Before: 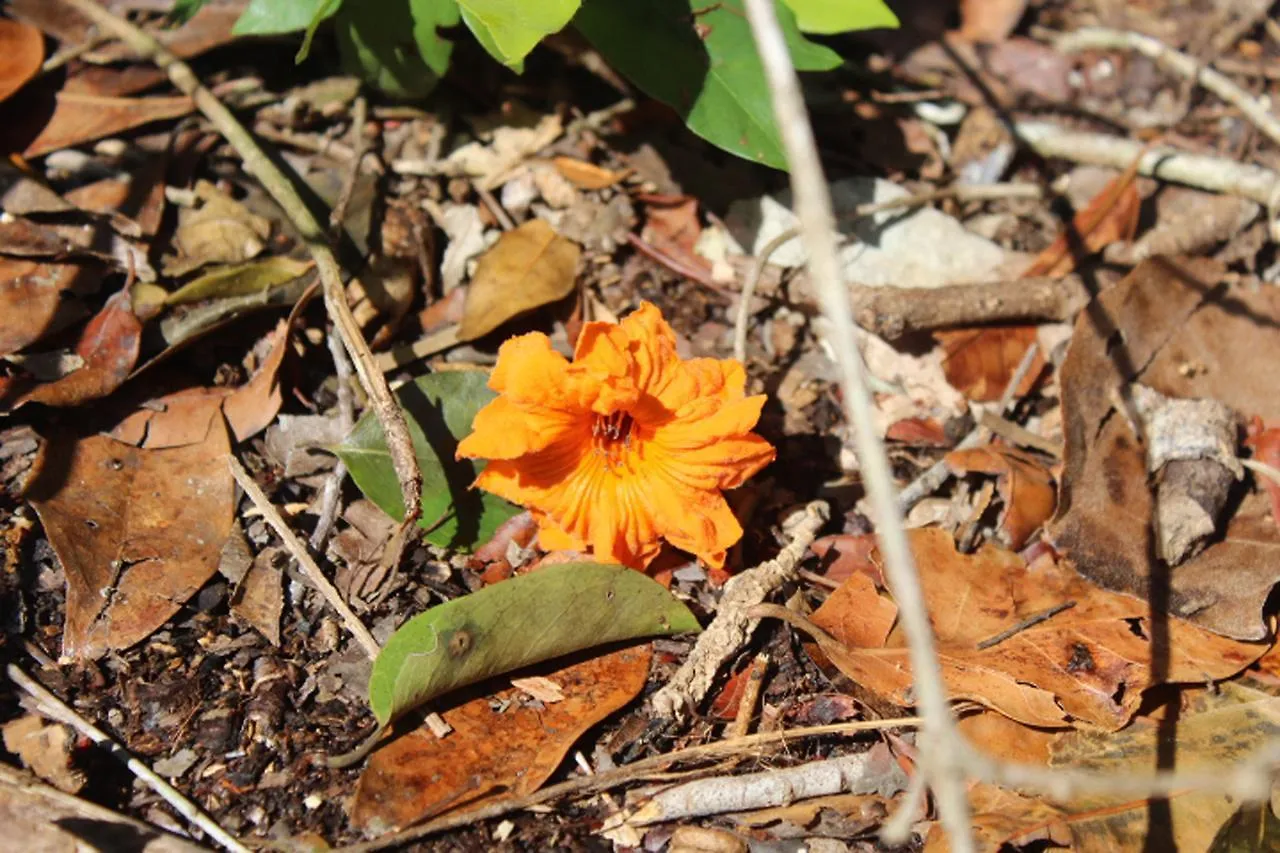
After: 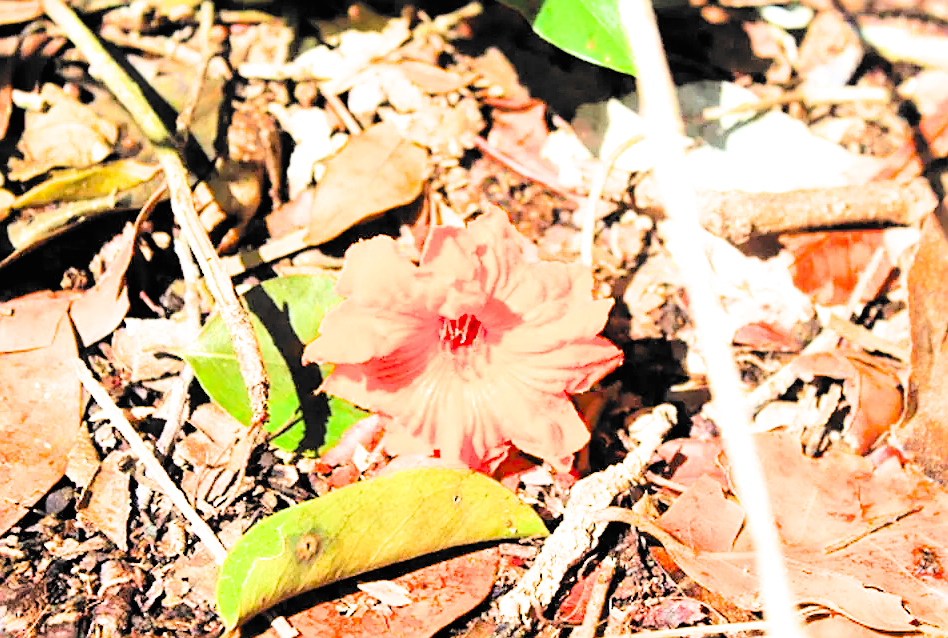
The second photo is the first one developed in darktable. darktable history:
filmic rgb: black relative exposure -5.1 EV, white relative exposure 4 EV, hardness 2.9, contrast 1.3, highlights saturation mix -30.68%, color science v6 (2022)
crop and rotate: left 12.023%, top 11.466%, right 13.894%, bottom 13.654%
exposure: black level correction 0.001, exposure 1.993 EV, compensate highlight preservation false
contrast brightness saturation: contrast 0.069, brightness 0.18, saturation 0.399
sharpen: on, module defaults
